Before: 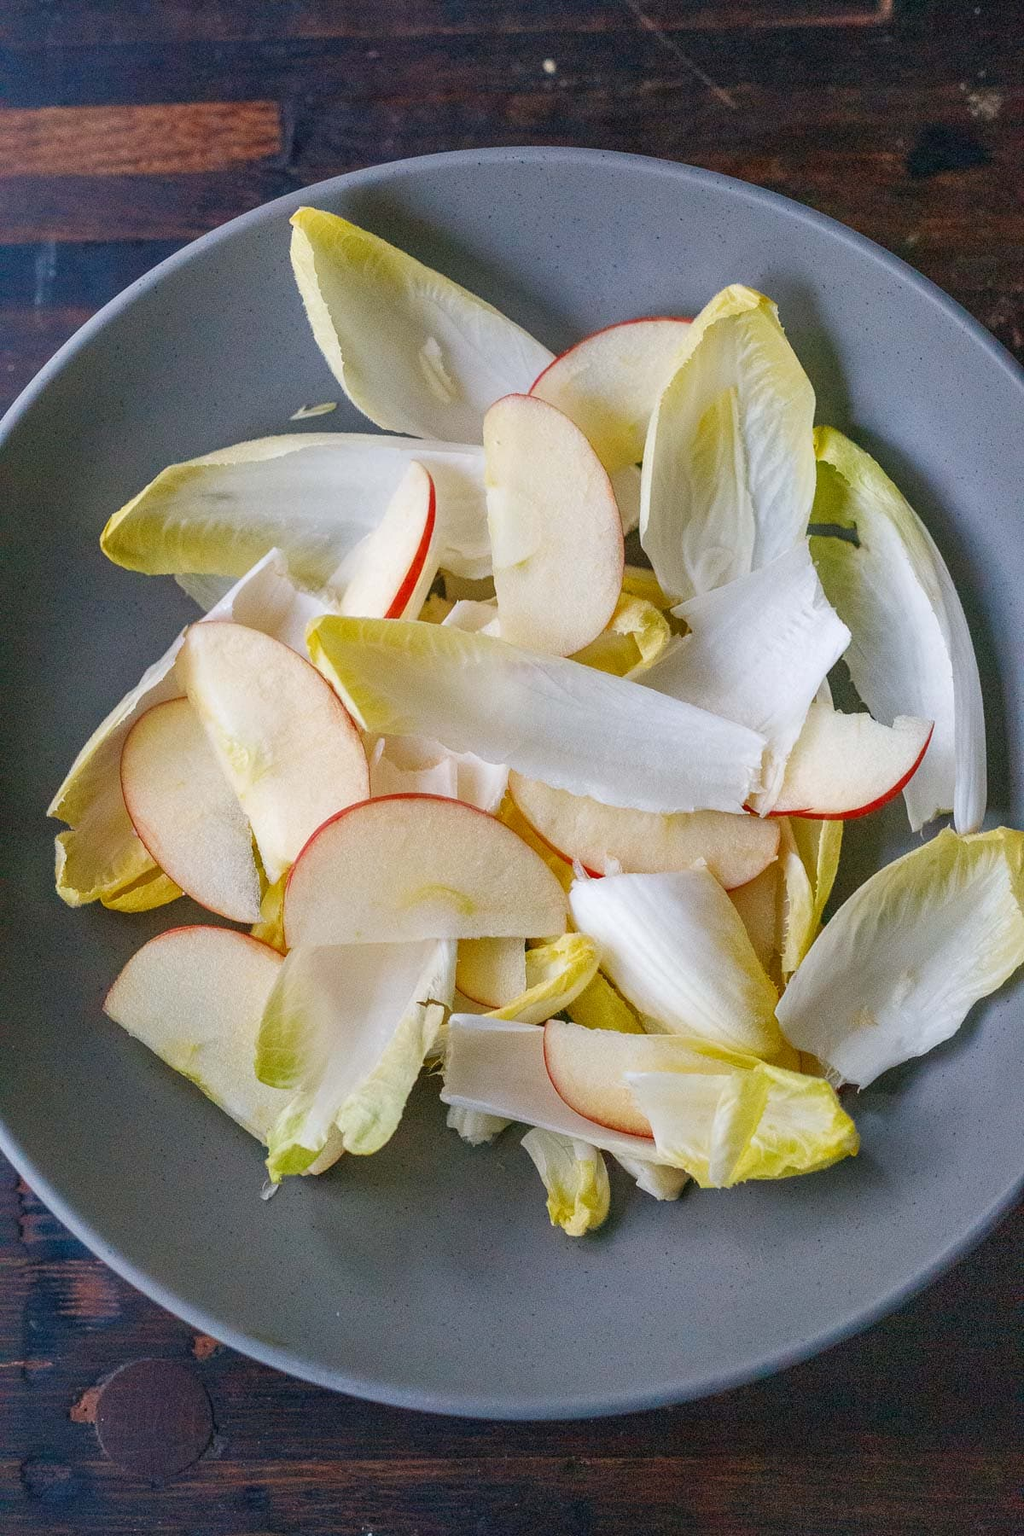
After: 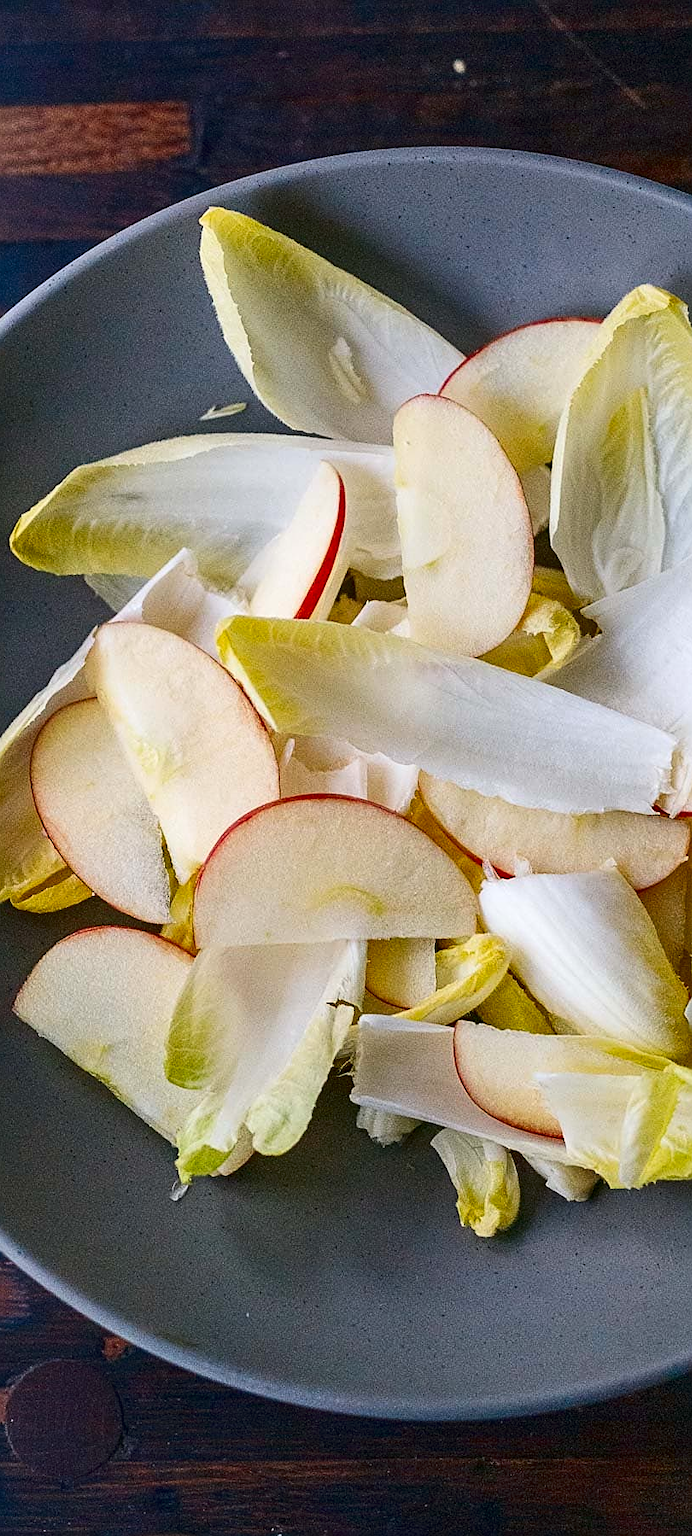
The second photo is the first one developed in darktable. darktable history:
crop and rotate: left 8.835%, right 23.57%
sharpen: on, module defaults
contrast brightness saturation: contrast 0.197, brightness -0.101, saturation 0.1
